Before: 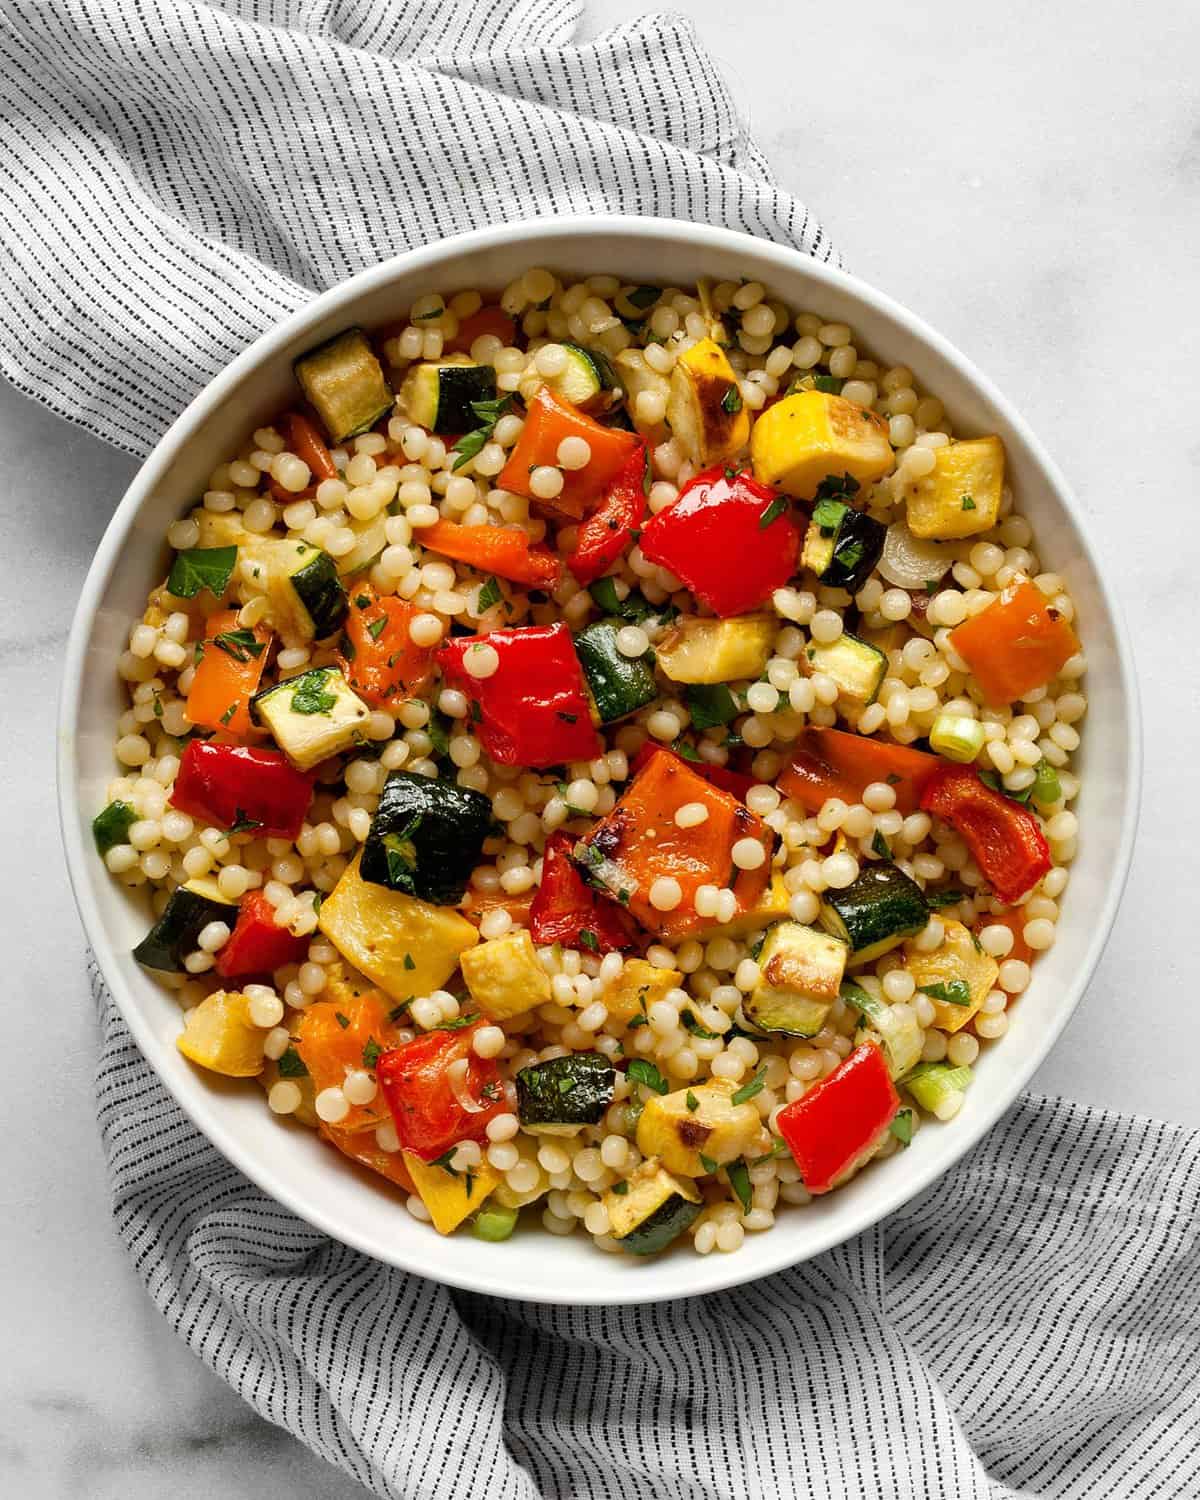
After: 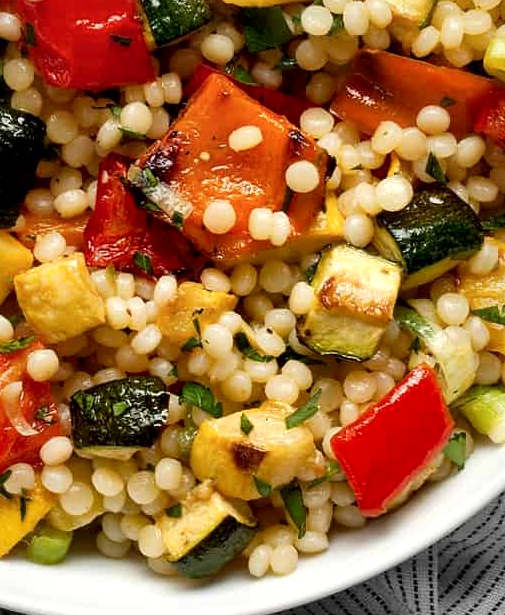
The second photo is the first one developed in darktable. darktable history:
contrast equalizer: y [[0.5, 0.5, 0.468, 0.5, 0.5, 0.5], [0.5 ×6], [0.5 ×6], [0 ×6], [0 ×6]]
local contrast: mode bilateral grid, contrast 25, coarseness 60, detail 151%, midtone range 0.2
crop: left 37.221%, top 45.169%, right 20.63%, bottom 13.777%
